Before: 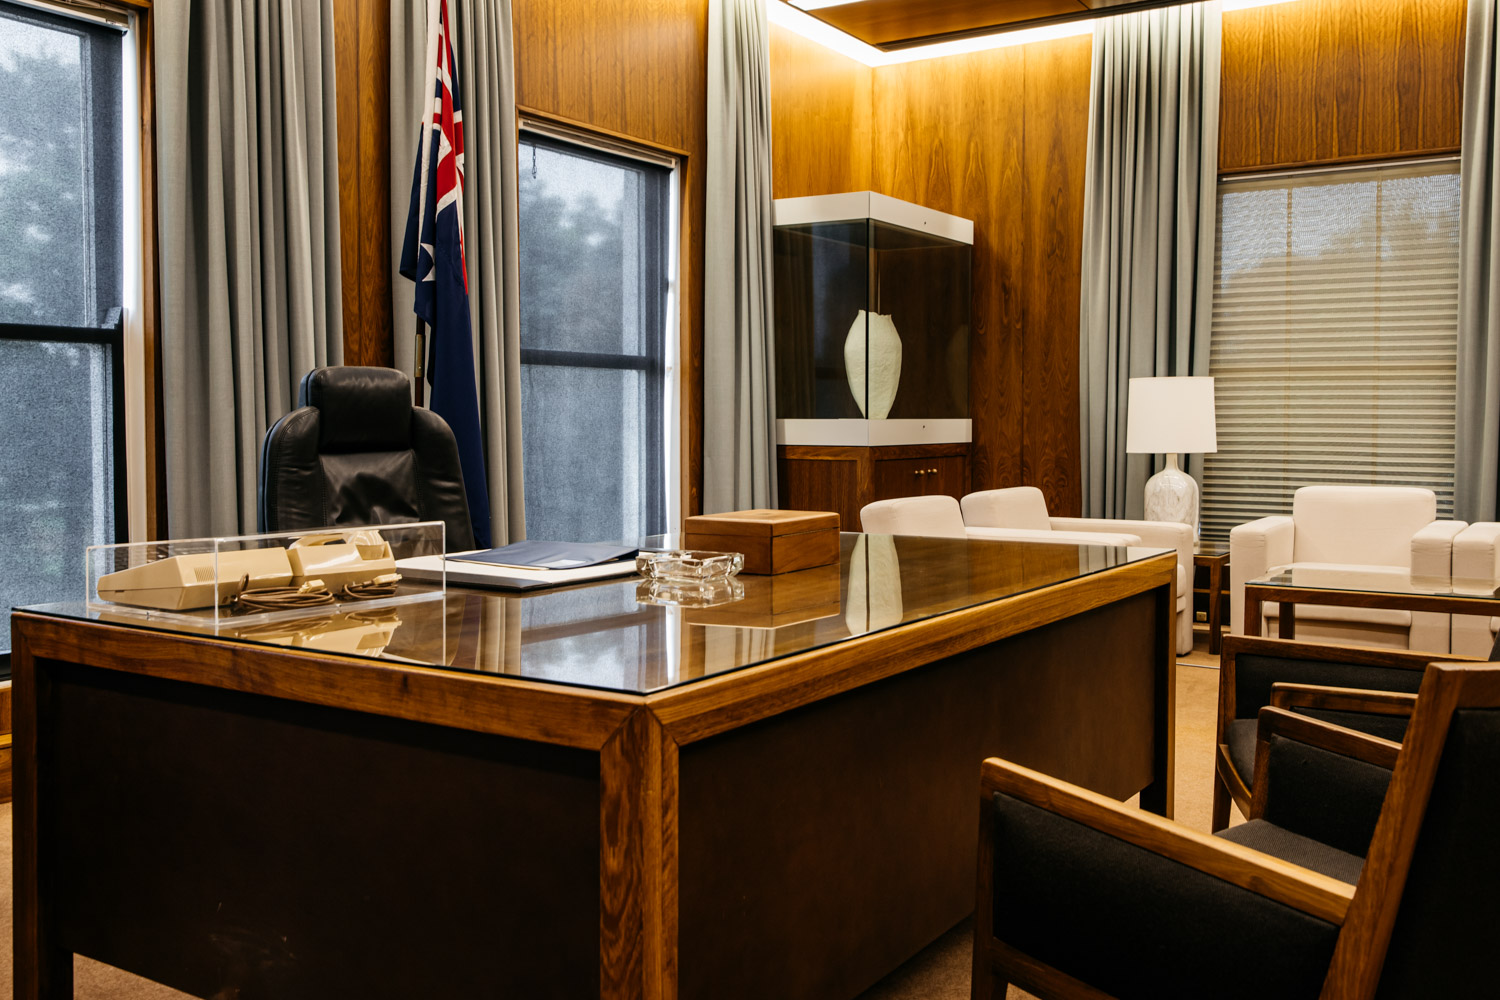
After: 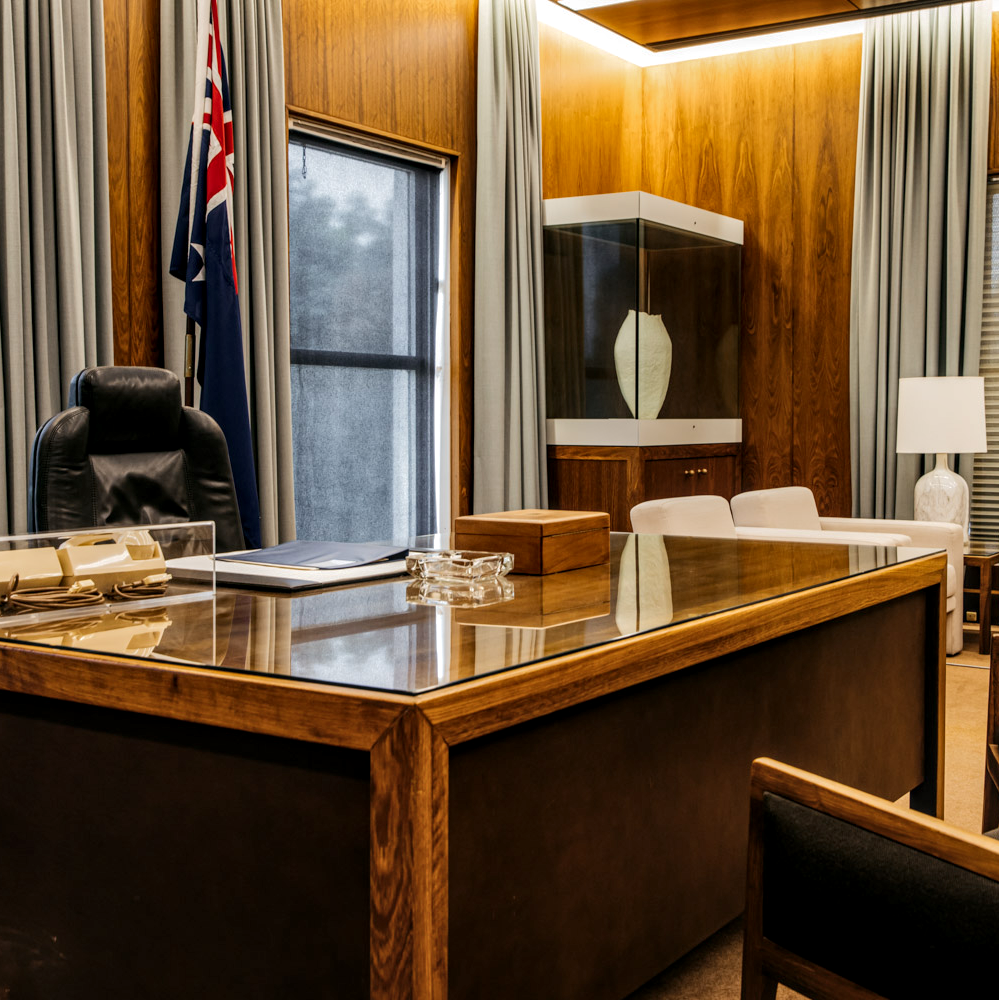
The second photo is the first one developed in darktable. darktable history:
crop and rotate: left 15.343%, right 18.019%
base curve: curves: ch0 [(0, 0) (0.235, 0.266) (0.503, 0.496) (0.786, 0.72) (1, 1)]
local contrast: detail 130%
